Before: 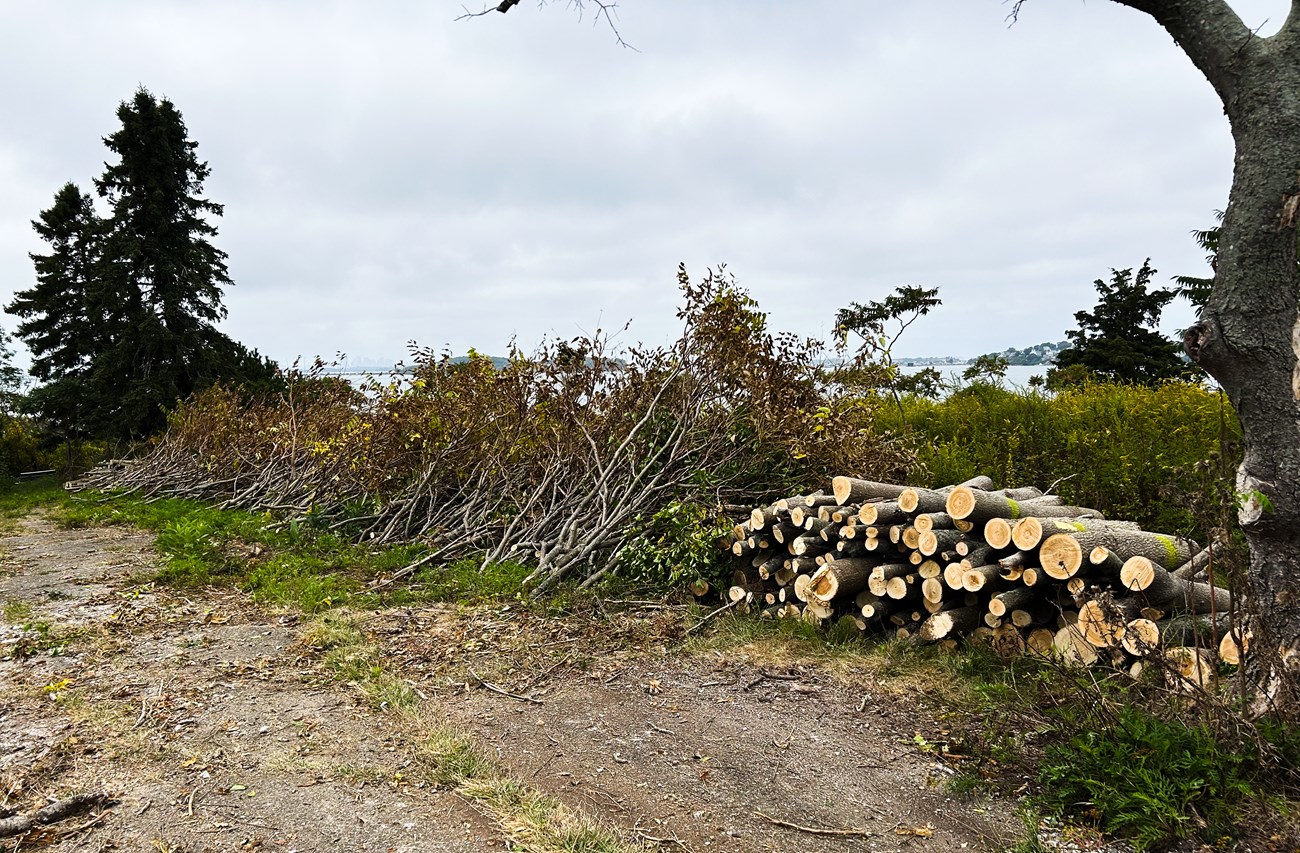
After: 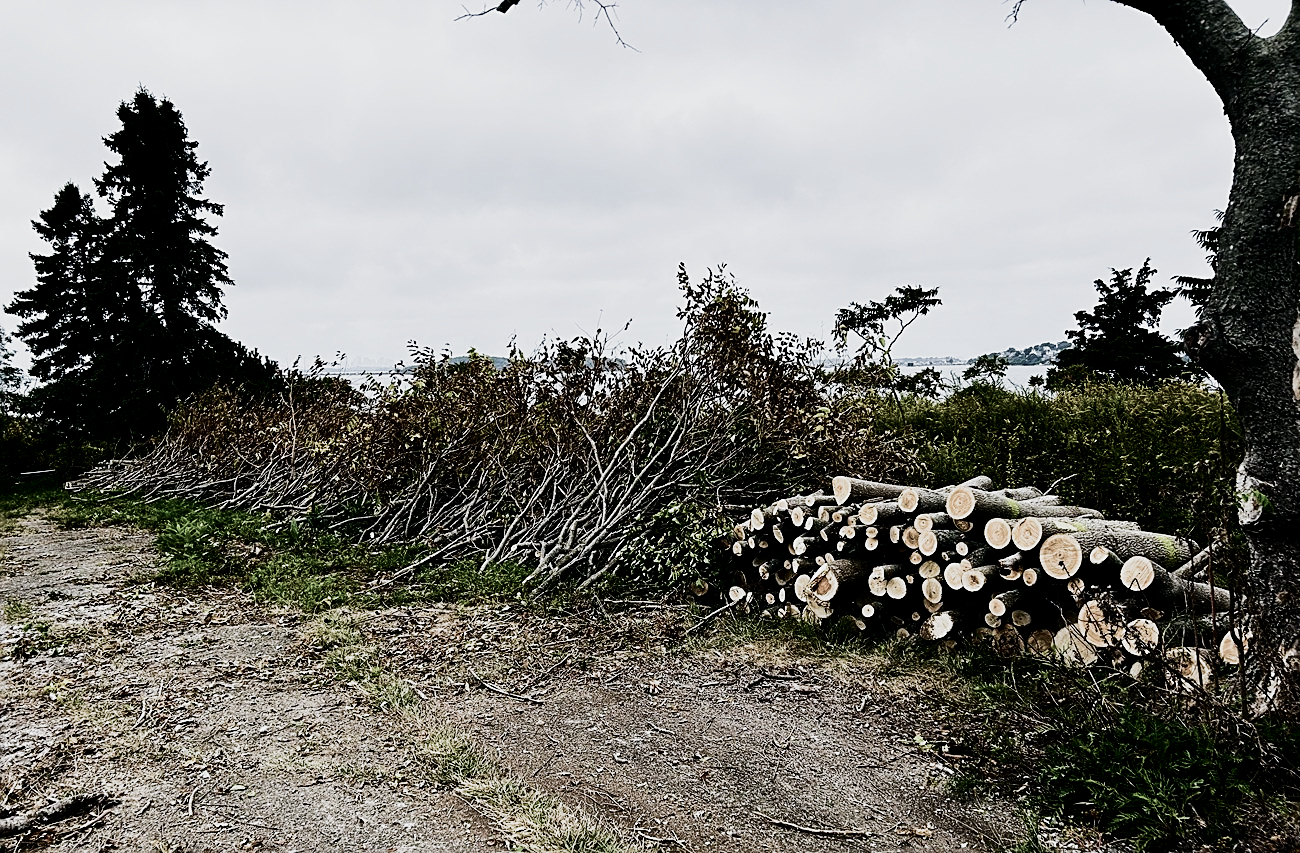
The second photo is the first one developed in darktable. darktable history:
shadows and highlights: radius 126.44, shadows 21.22, highlights -21.75, low approximation 0.01
sharpen: on, module defaults
color balance rgb: shadows lift › chroma 5.171%, shadows lift › hue 239.79°, highlights gain › luminance 16.621%, highlights gain › chroma 2.955%, highlights gain › hue 260°, global offset › luminance 0.765%, perceptual saturation grading › global saturation 31.217%, global vibrance 27.705%
contrast brightness saturation: contrast 0.093, brightness -0.602, saturation 0.168
filmic rgb: black relative exposure -5.08 EV, white relative exposure 3.97 EV, hardness 2.89, contrast 1.41, highlights saturation mix -30.86%, preserve chrominance RGB euclidean norm, color science v5 (2021), contrast in shadows safe, contrast in highlights safe
exposure: black level correction 0, exposure 0.696 EV, compensate highlight preservation false
